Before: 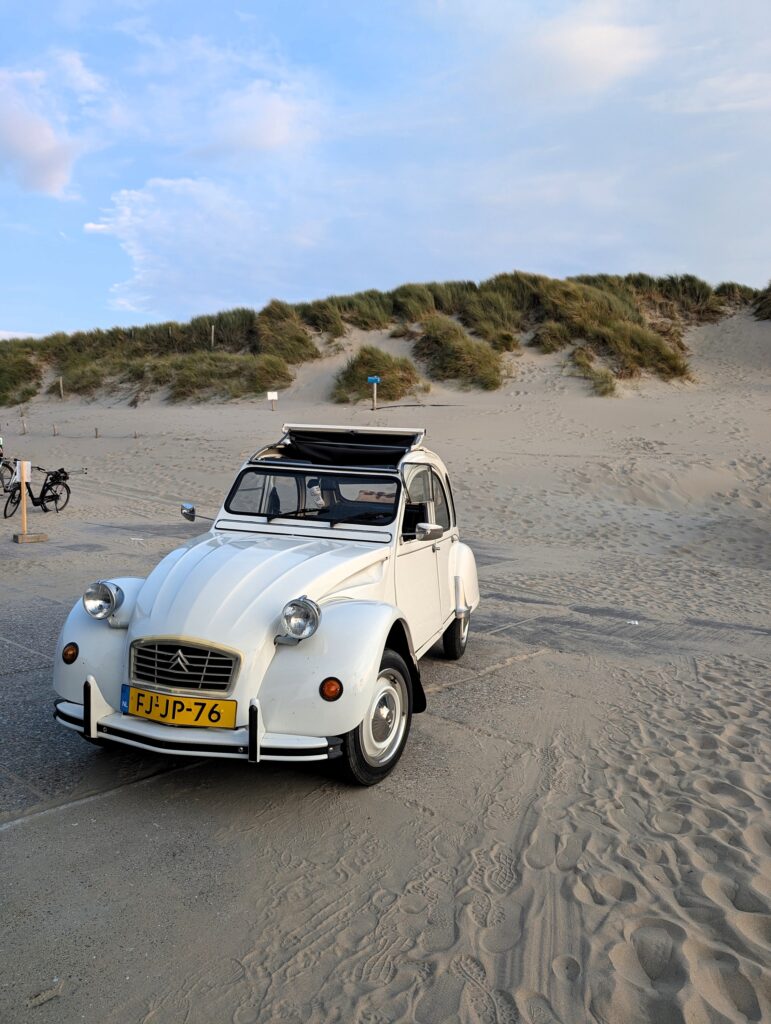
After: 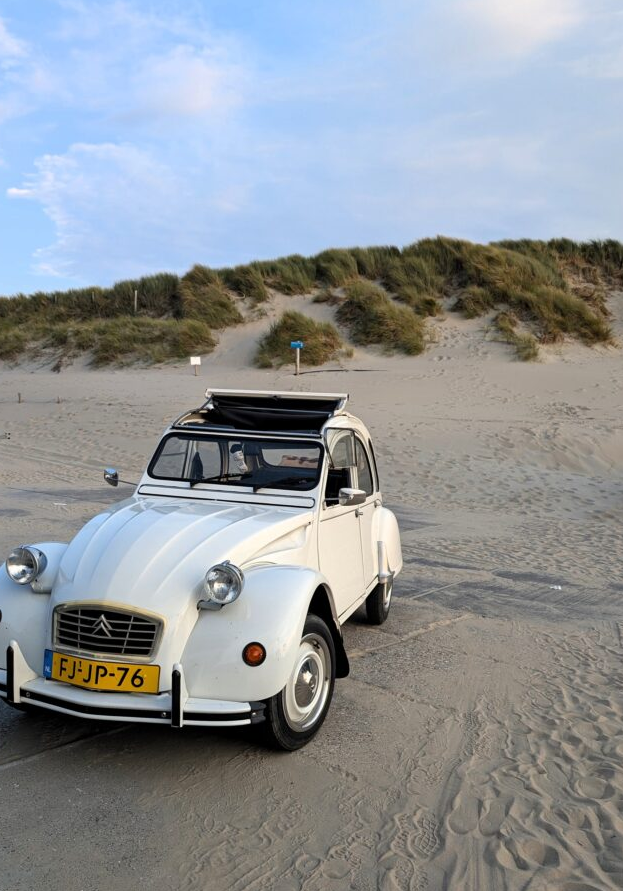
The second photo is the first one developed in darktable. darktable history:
crop: left 9.992%, top 3.486%, right 9.186%, bottom 9.487%
